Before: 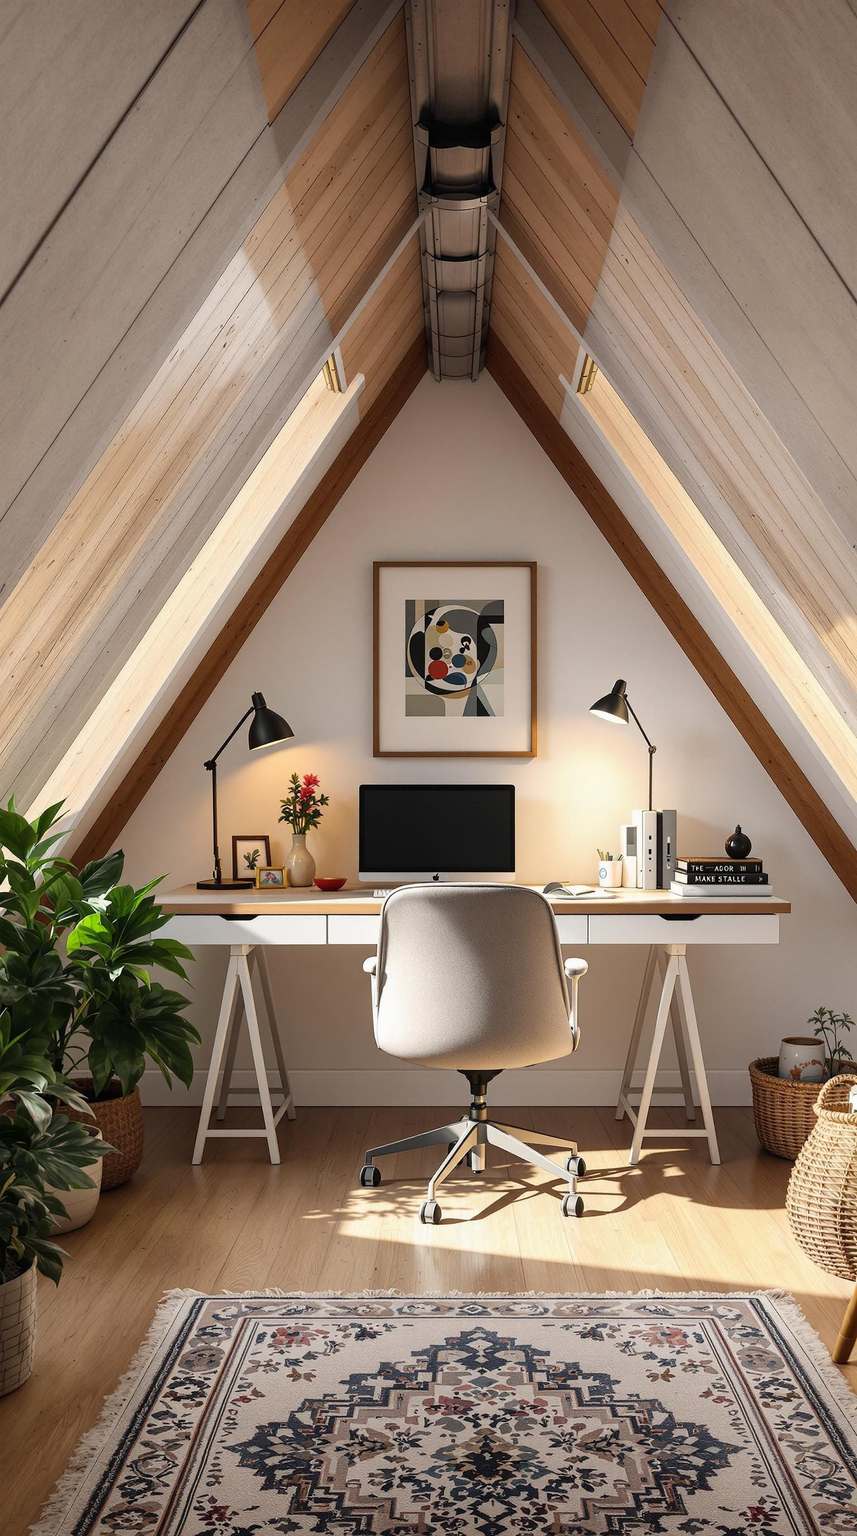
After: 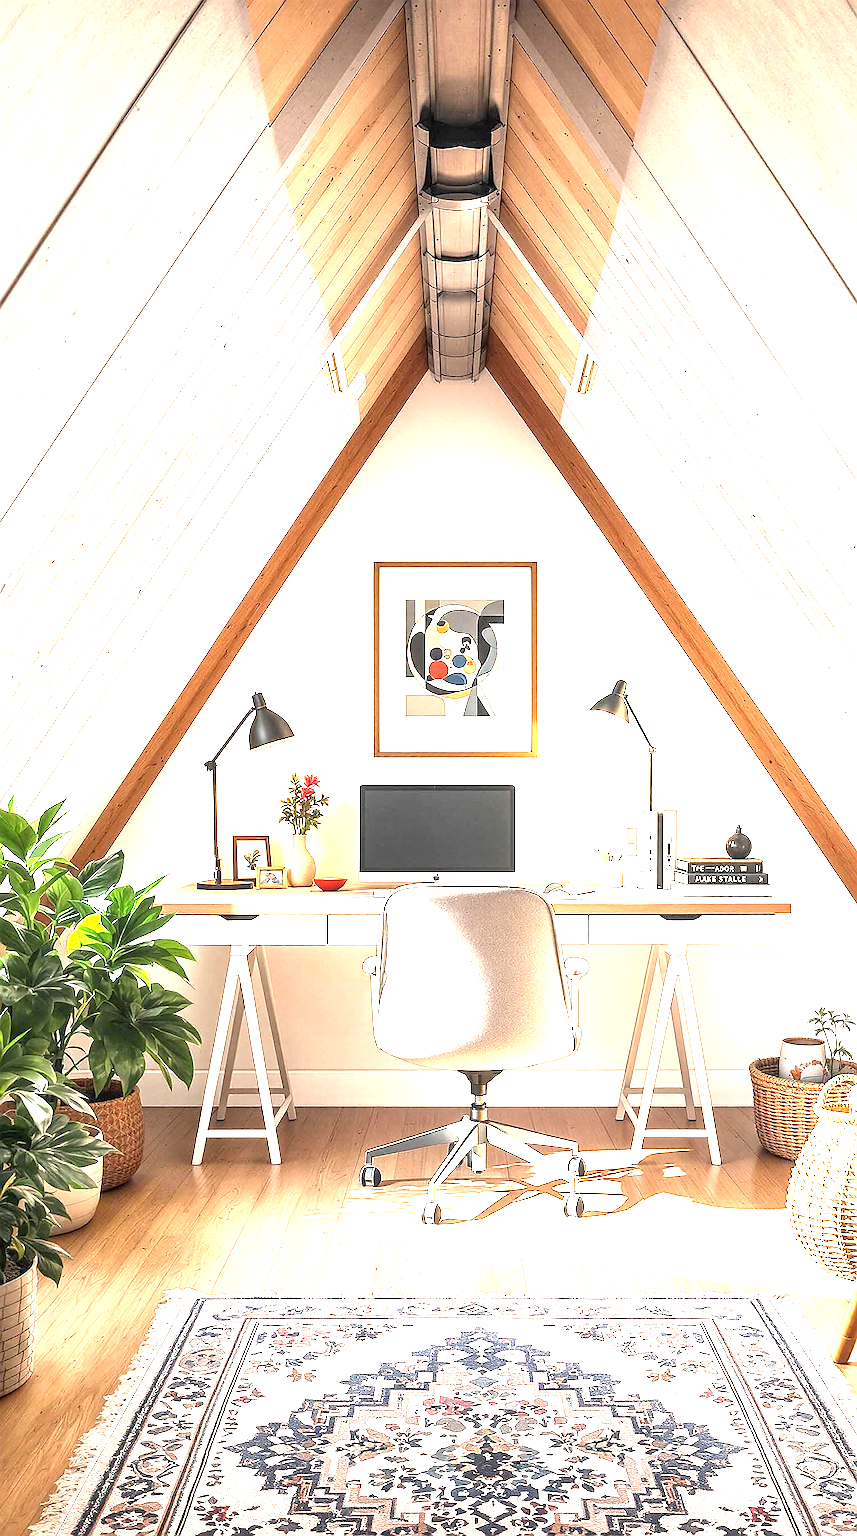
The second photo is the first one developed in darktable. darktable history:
exposure: black level correction 0.001, exposure 2.523 EV, compensate highlight preservation false
sharpen: radius 1.373, amount 1.264, threshold 0.652
local contrast: on, module defaults
